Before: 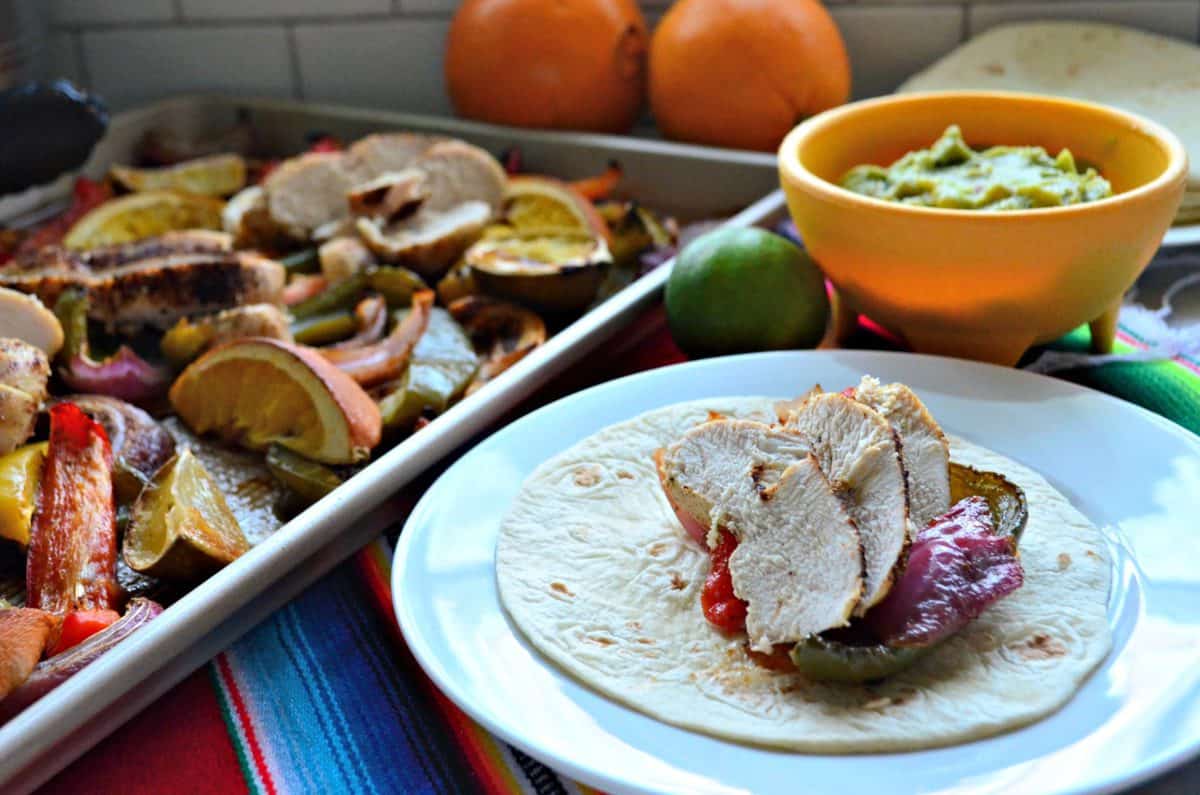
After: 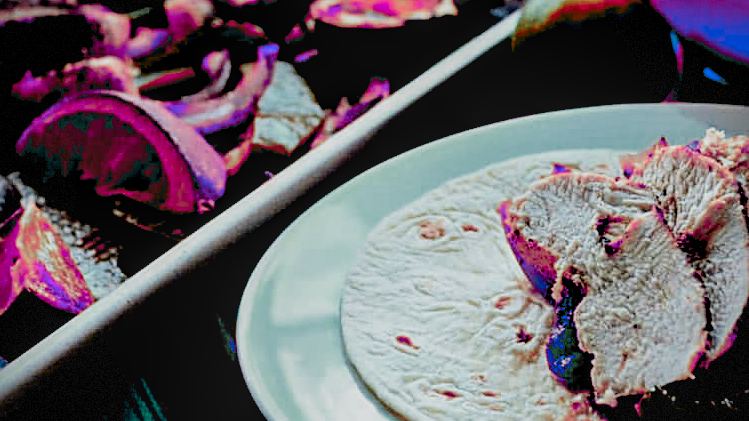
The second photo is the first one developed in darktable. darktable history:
local contrast: on, module defaults
tone equalizer: on, module defaults
sharpen: on, module defaults
exposure: black level correction 0.058, compensate highlight preservation false
crop: left 12.942%, top 31.07%, right 24.636%, bottom 15.865%
filmic rgb: black relative exposure -5.14 EV, white relative exposure 4 EV, threshold 5.95 EV, hardness 2.89, contrast 1.3, highlights saturation mix -28.88%, enable highlight reconstruction true
vignetting: brightness -0.571, saturation 0.002, dithering 8-bit output
color zones: curves: ch0 [(0.826, 0.353)]; ch1 [(0.242, 0.647) (0.889, 0.342)]; ch2 [(0.246, 0.089) (0.969, 0.068)]
